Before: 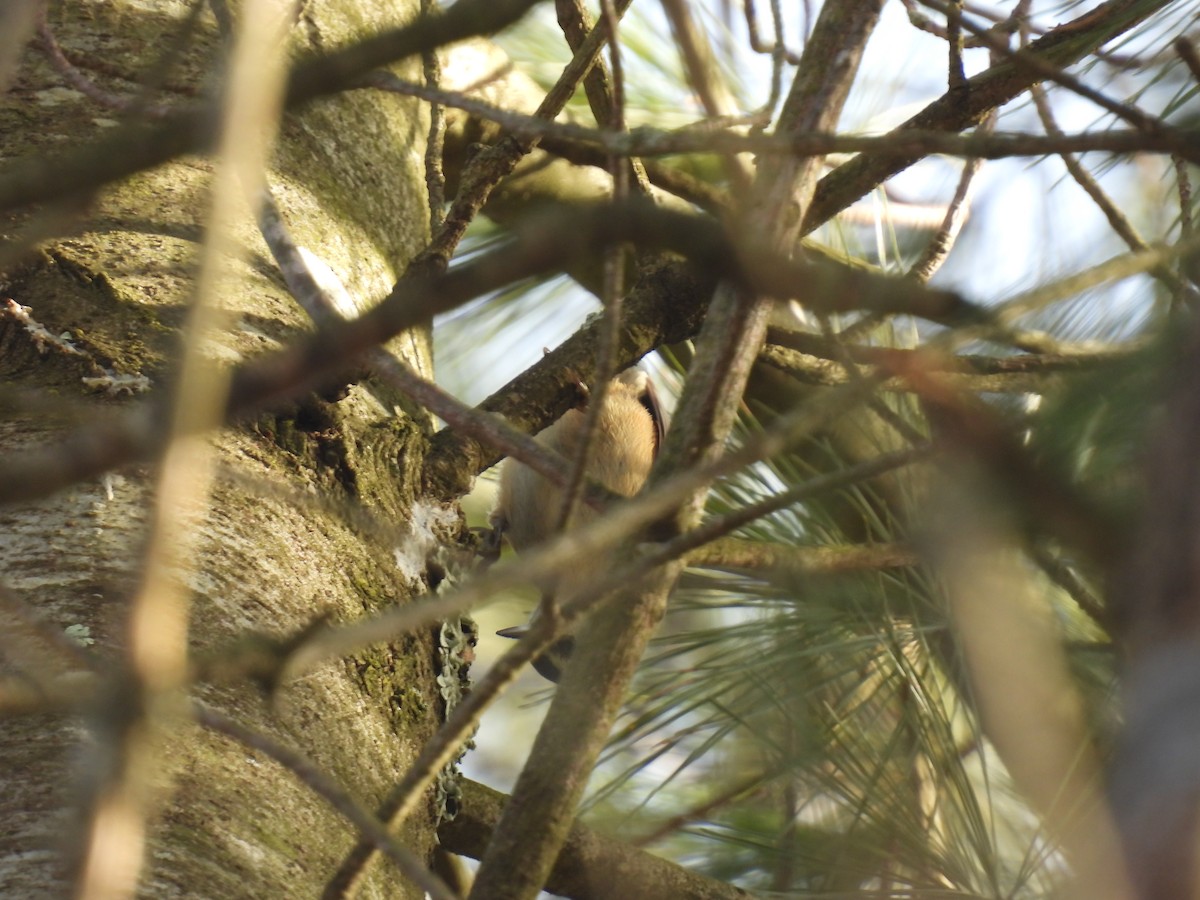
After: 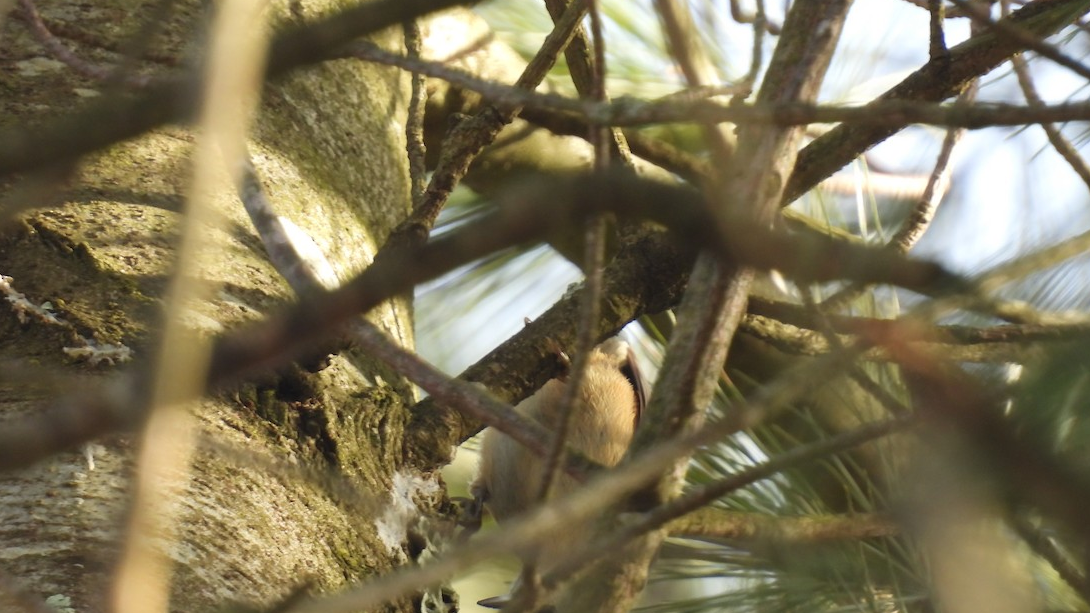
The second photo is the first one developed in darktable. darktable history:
crop: left 1.615%, top 3.404%, right 7.55%, bottom 28.446%
